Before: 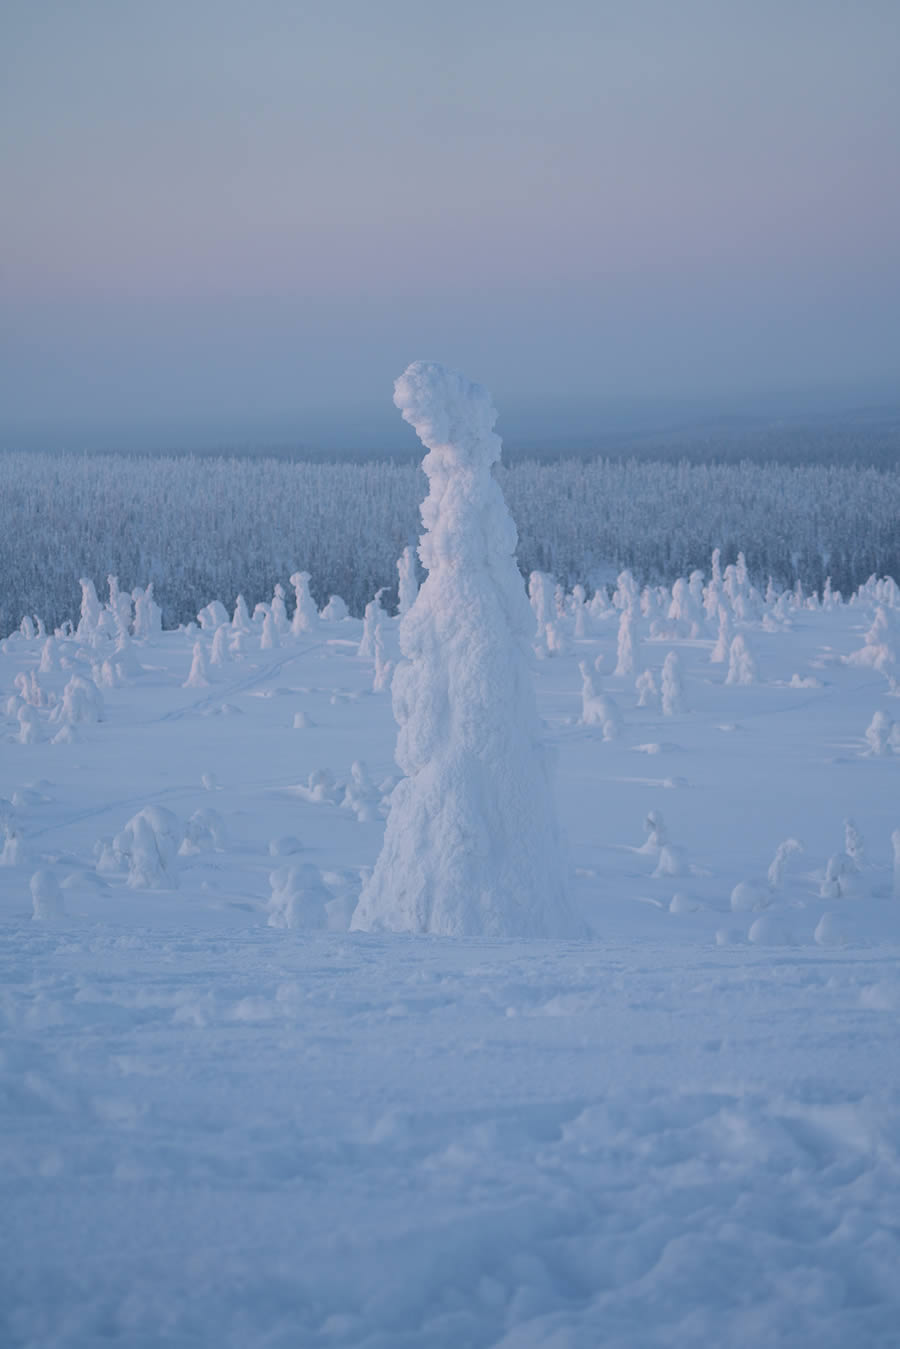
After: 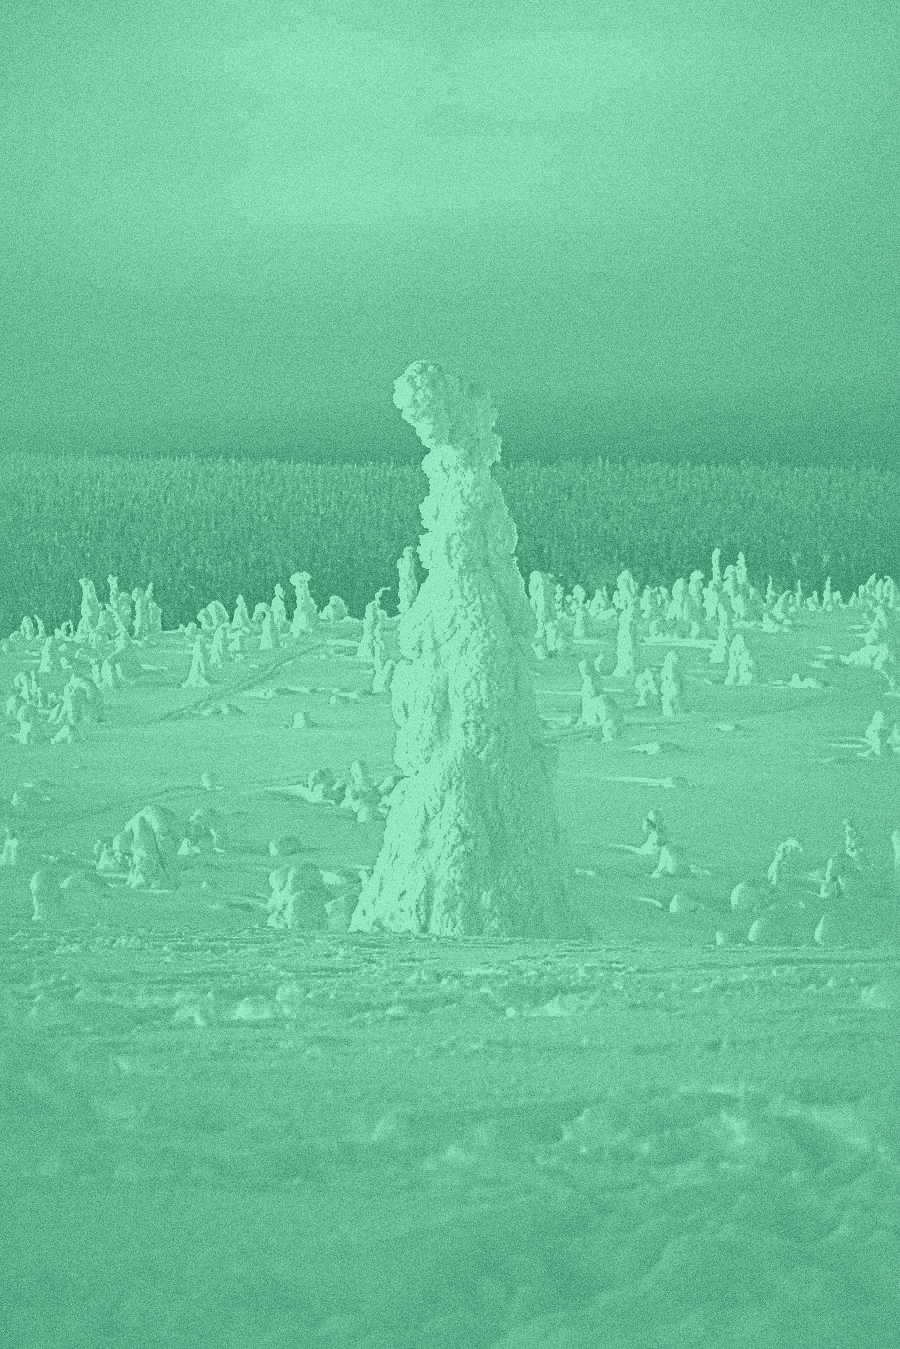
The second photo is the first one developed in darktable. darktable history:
white balance: red 0.924, blue 1.095
shadows and highlights: on, module defaults
sharpen: radius 3.69, amount 0.928
colorize: hue 147.6°, saturation 65%, lightness 21.64%
base curve: curves: ch0 [(0, 0) (0.826, 0.587) (1, 1)]
contrast brightness saturation: contrast 0.05, brightness 0.06, saturation 0.01
grain: coarseness 0.09 ISO, strength 40%
exposure: black level correction 0, exposure 1.45 EV, compensate exposure bias true, compensate highlight preservation false
